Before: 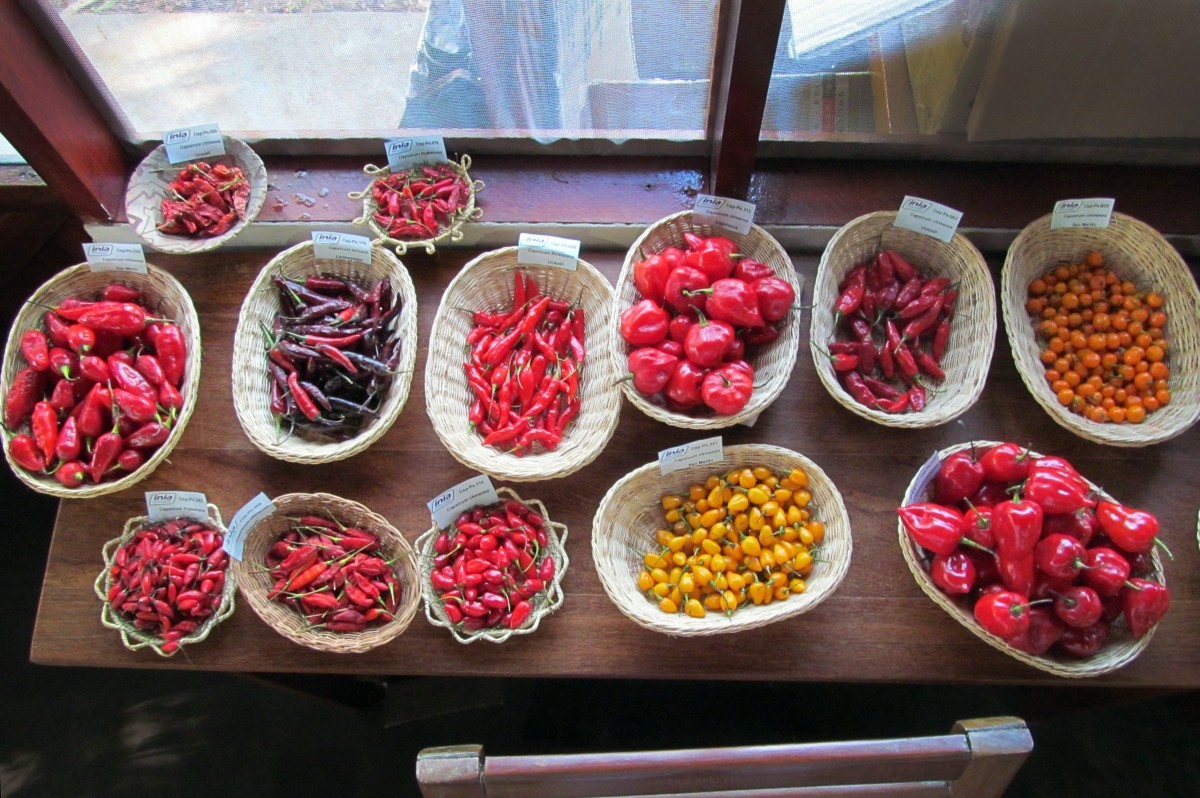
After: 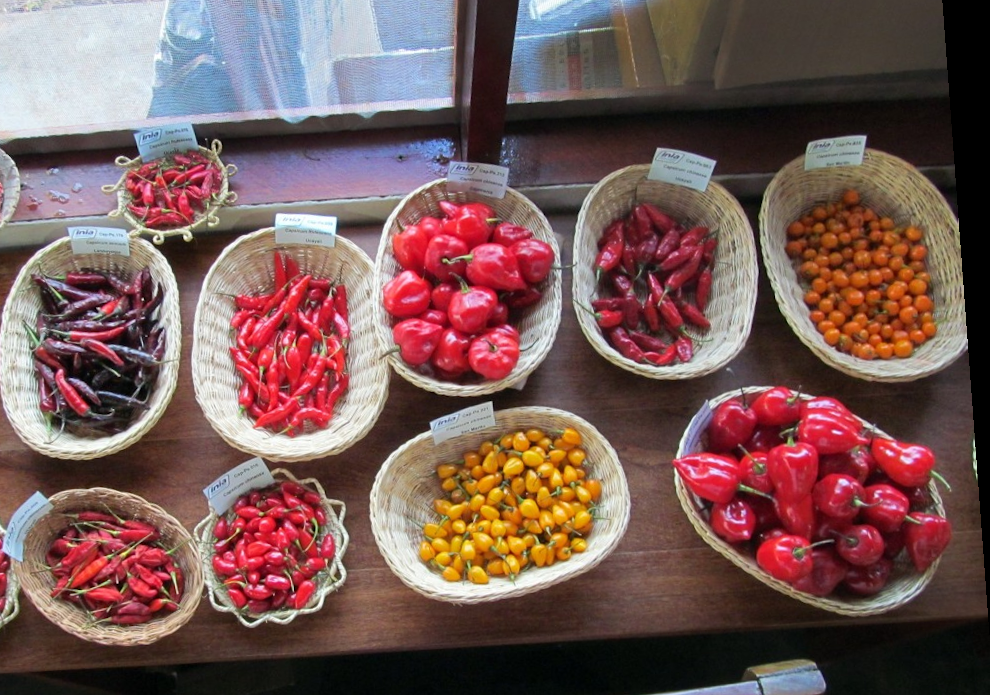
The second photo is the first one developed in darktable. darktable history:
crop and rotate: left 20.74%, top 7.912%, right 0.375%, bottom 13.378%
rotate and perspective: rotation -4.25°, automatic cropping off
